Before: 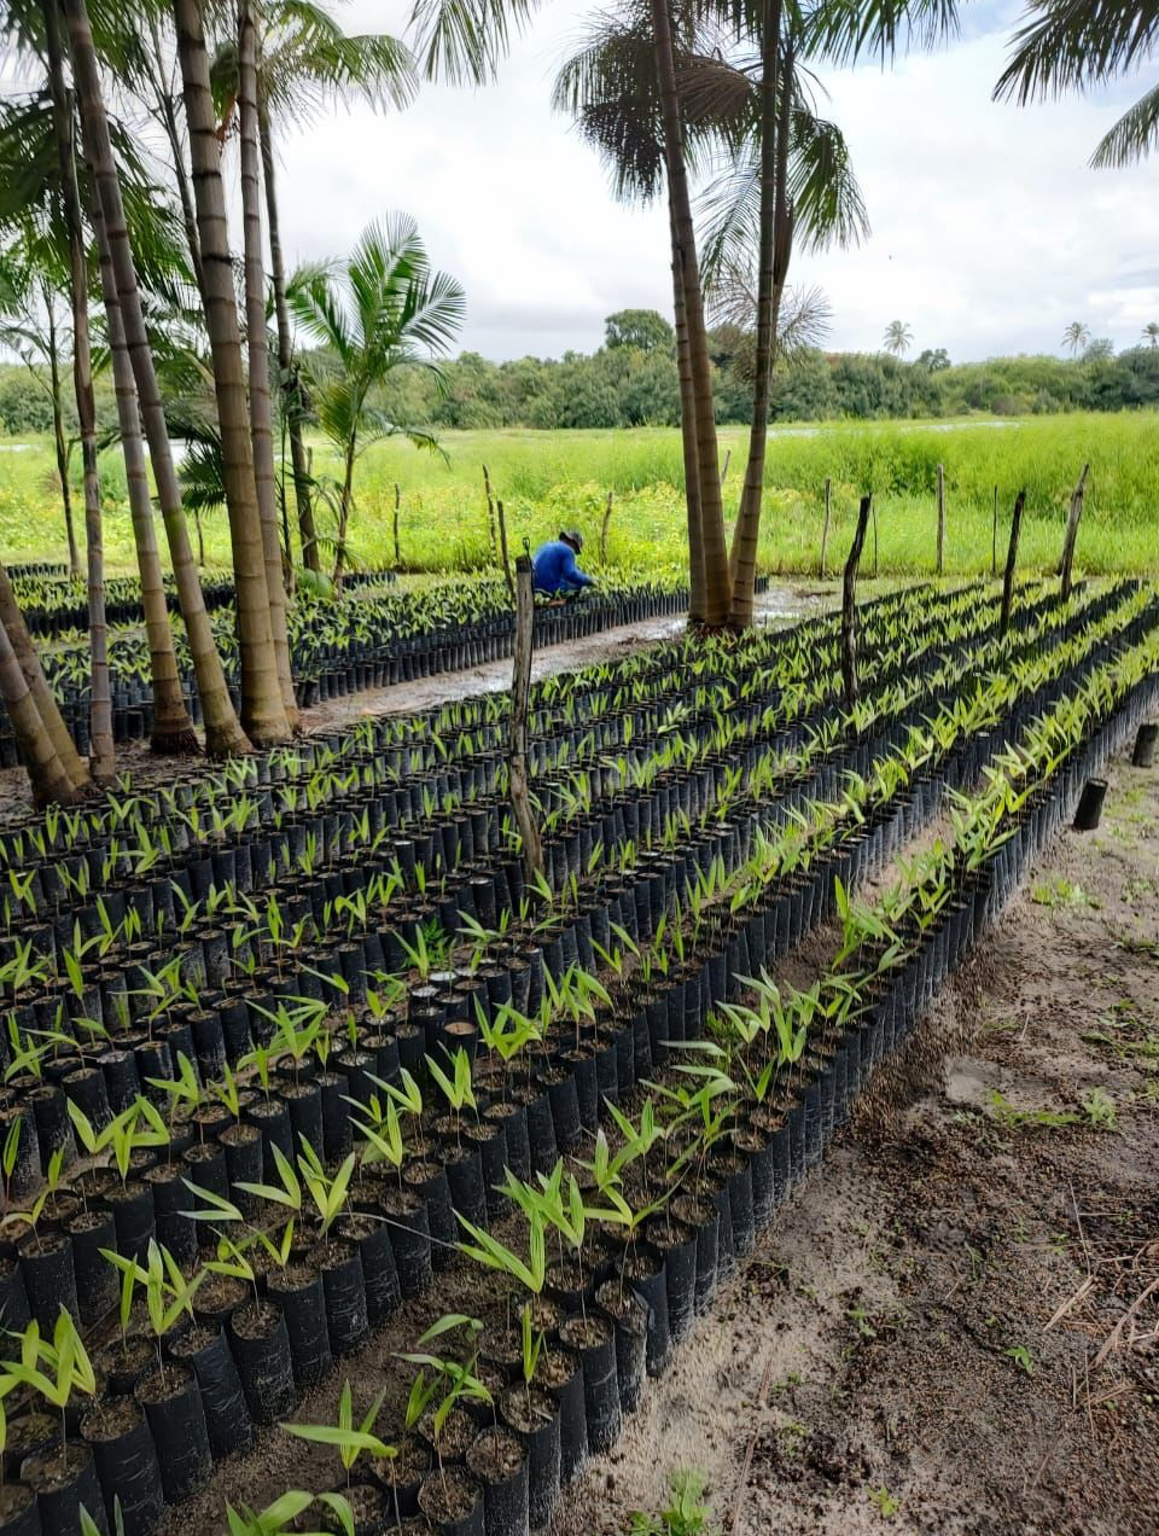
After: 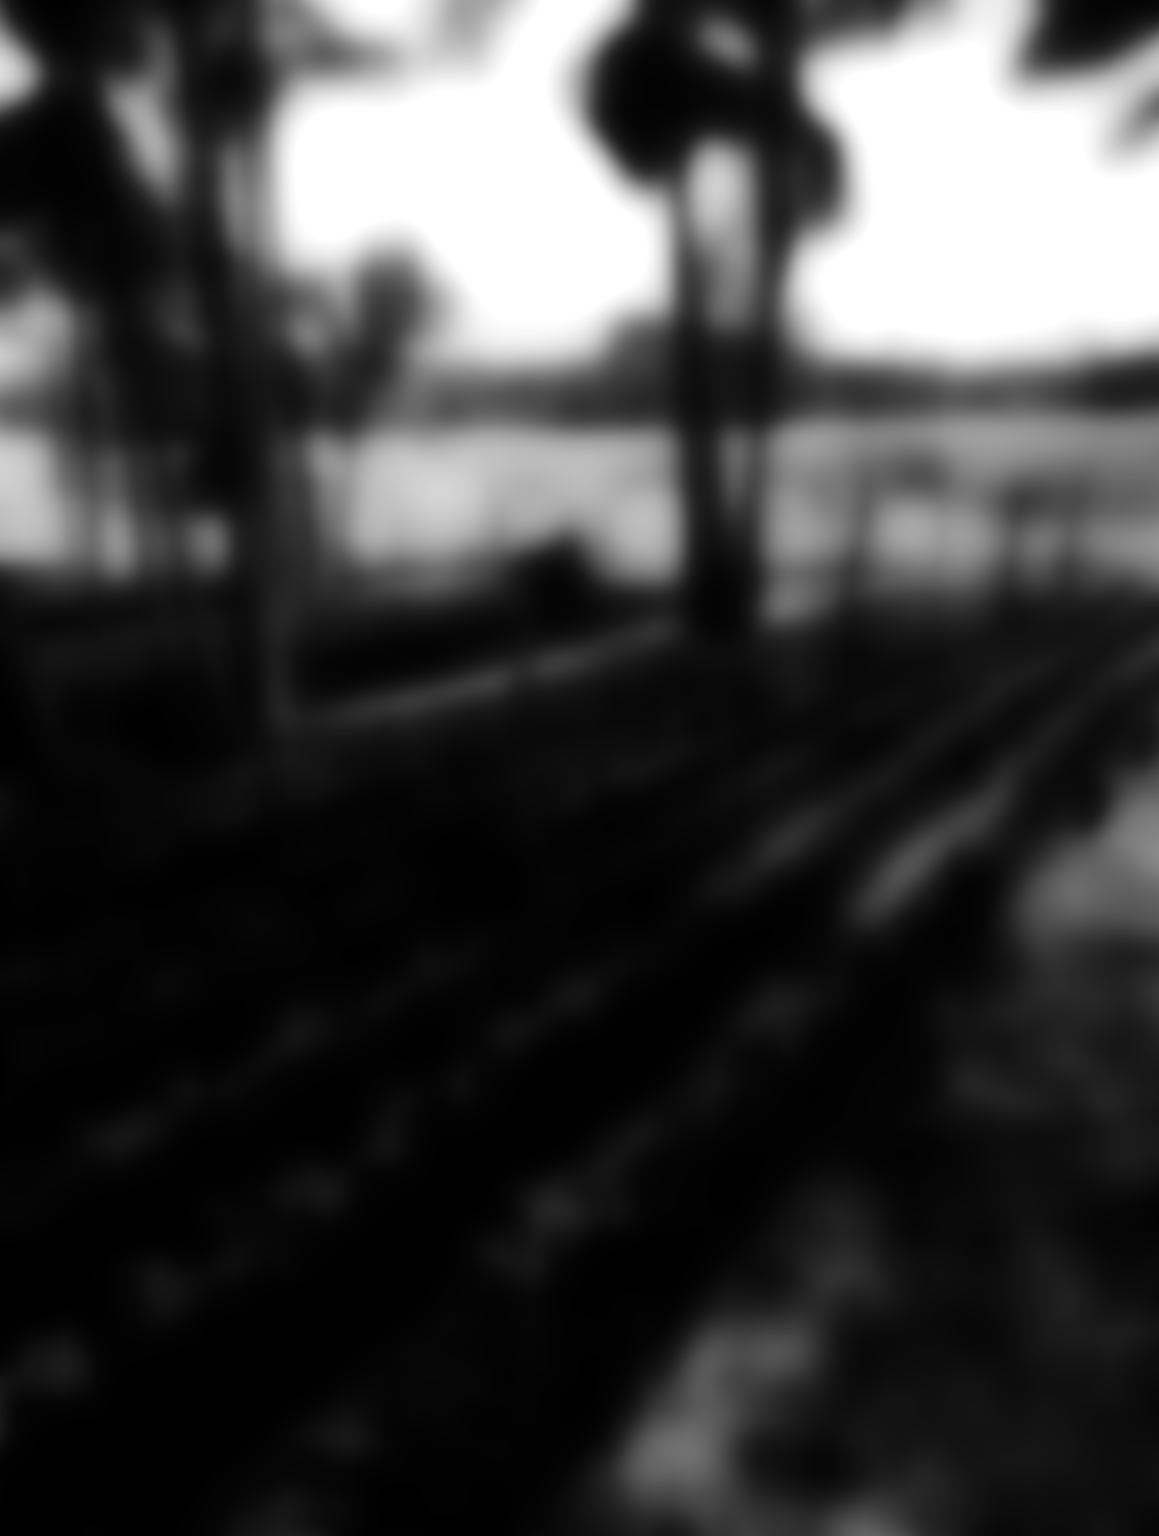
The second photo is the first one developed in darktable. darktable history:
tone equalizer: on, module defaults
lowpass: radius 31.92, contrast 1.72, brightness -0.98, saturation 0.94
exposure: compensate highlight preservation false
color balance: lift [1, 1.001, 0.999, 1.001], gamma [1, 1.004, 1.007, 0.993], gain [1, 0.991, 0.987, 1.013], contrast 10%, output saturation 120%
monochrome: on, module defaults
